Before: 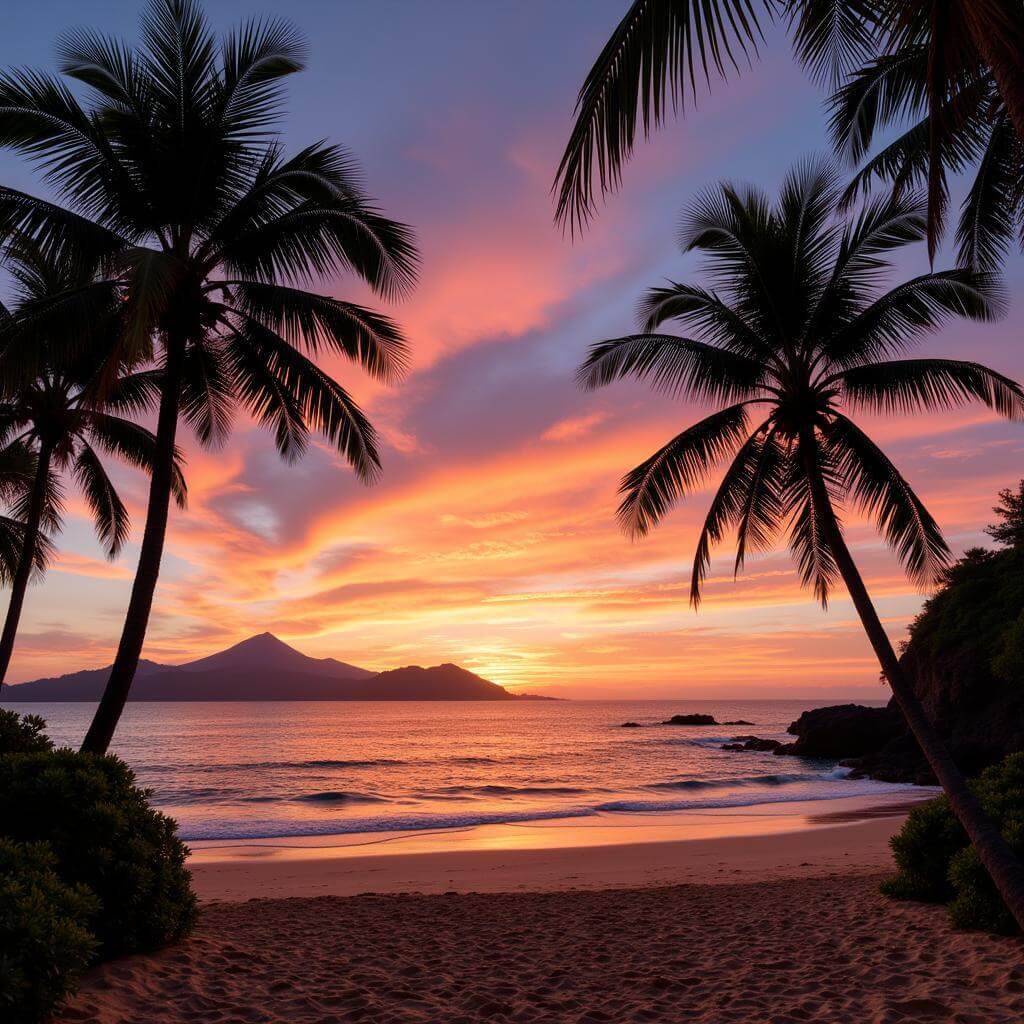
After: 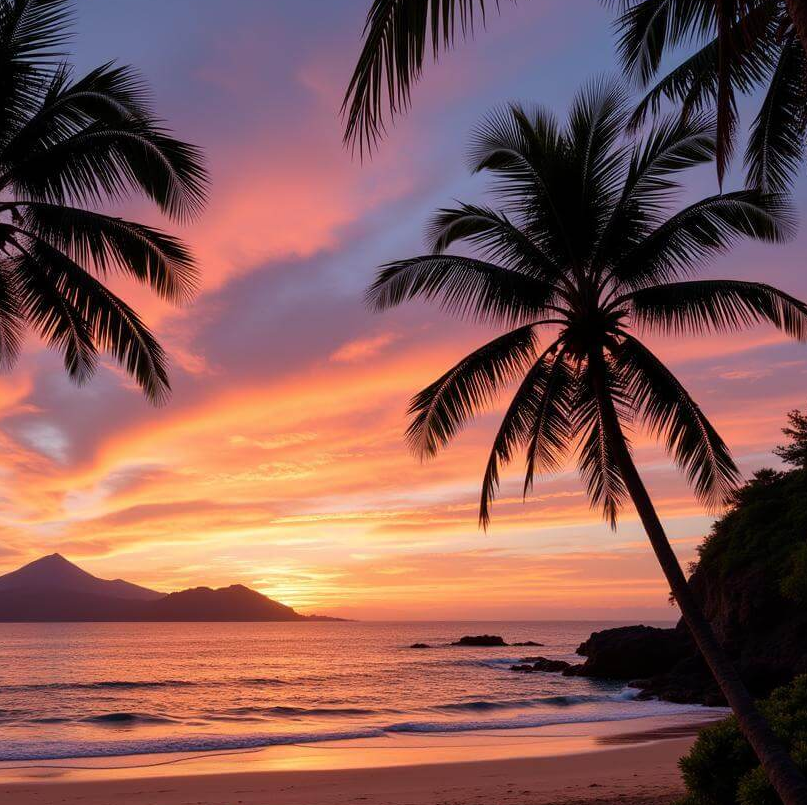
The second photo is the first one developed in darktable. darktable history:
crop and rotate: left 20.69%, top 7.772%, right 0.482%, bottom 13.536%
